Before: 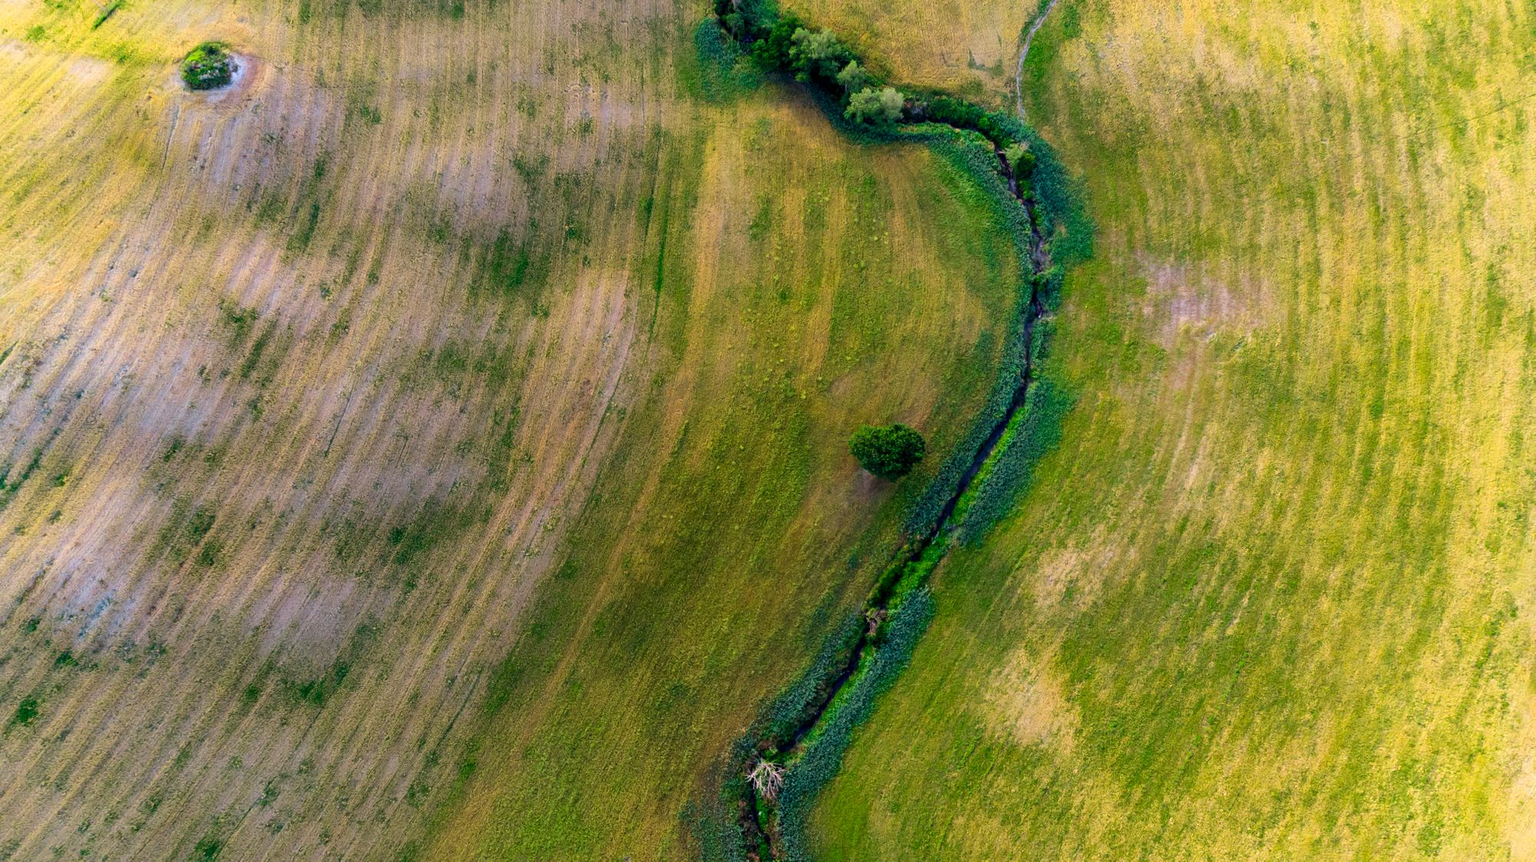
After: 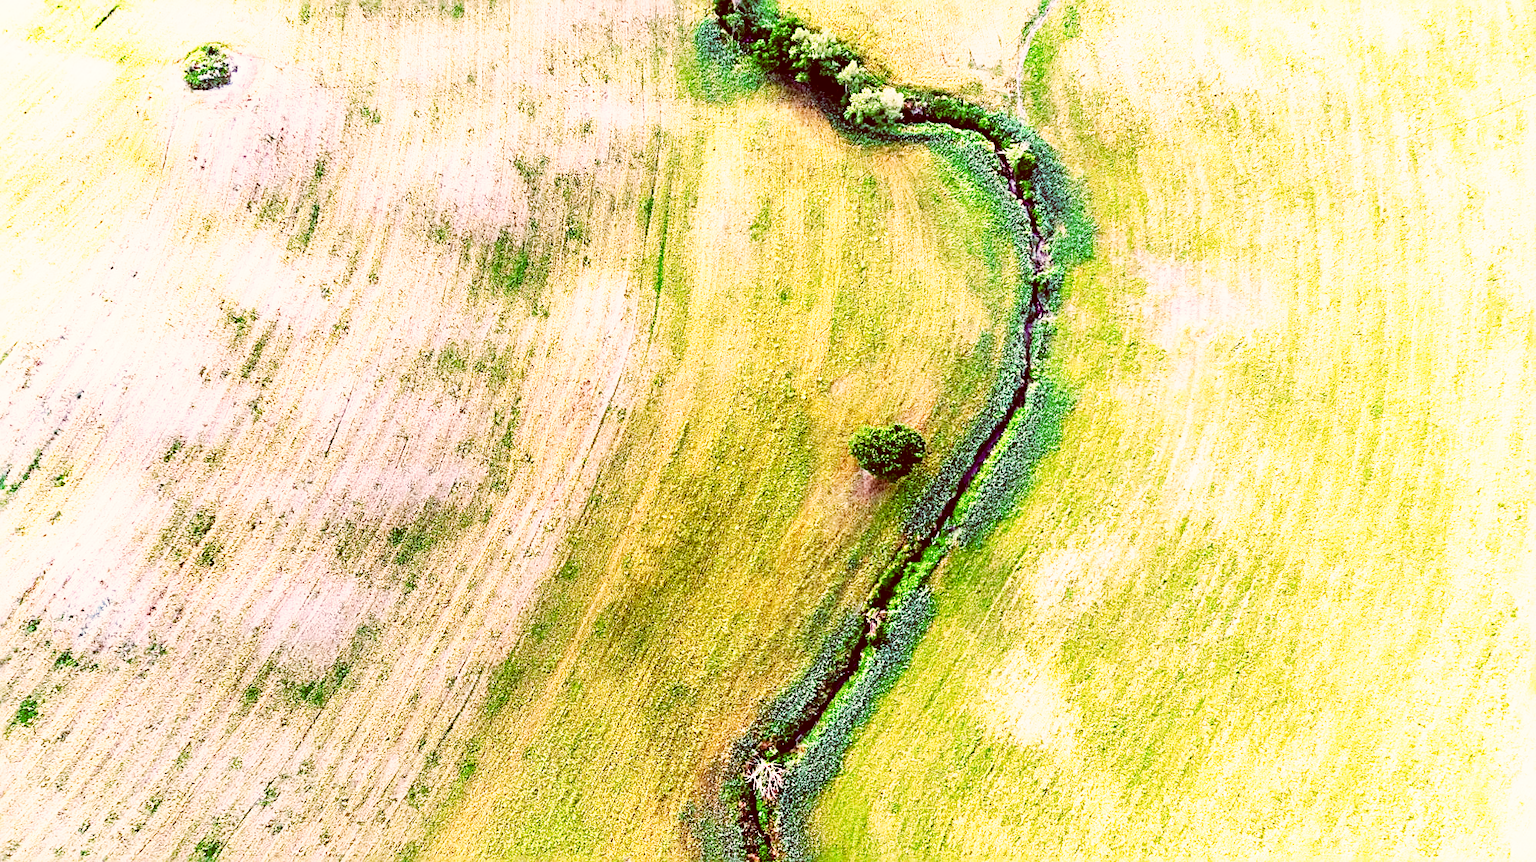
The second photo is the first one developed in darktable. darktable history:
tone equalizer: edges refinement/feathering 500, mask exposure compensation -1.57 EV, preserve details no
color calibration: illuminant custom, x 0.368, y 0.373, temperature 4343.09 K
sharpen: radius 2.81, amount 0.73
base curve: curves: ch0 [(0, 0) (0.007, 0.004) (0.027, 0.03) (0.046, 0.07) (0.207, 0.54) (0.442, 0.872) (0.673, 0.972) (1, 1)], preserve colors none
exposure: black level correction 0.001, exposure 0.959 EV, compensate highlight preservation false
color correction: highlights a* 9.03, highlights b* 8.6, shadows a* 39.98, shadows b* 39.53, saturation 0.803
